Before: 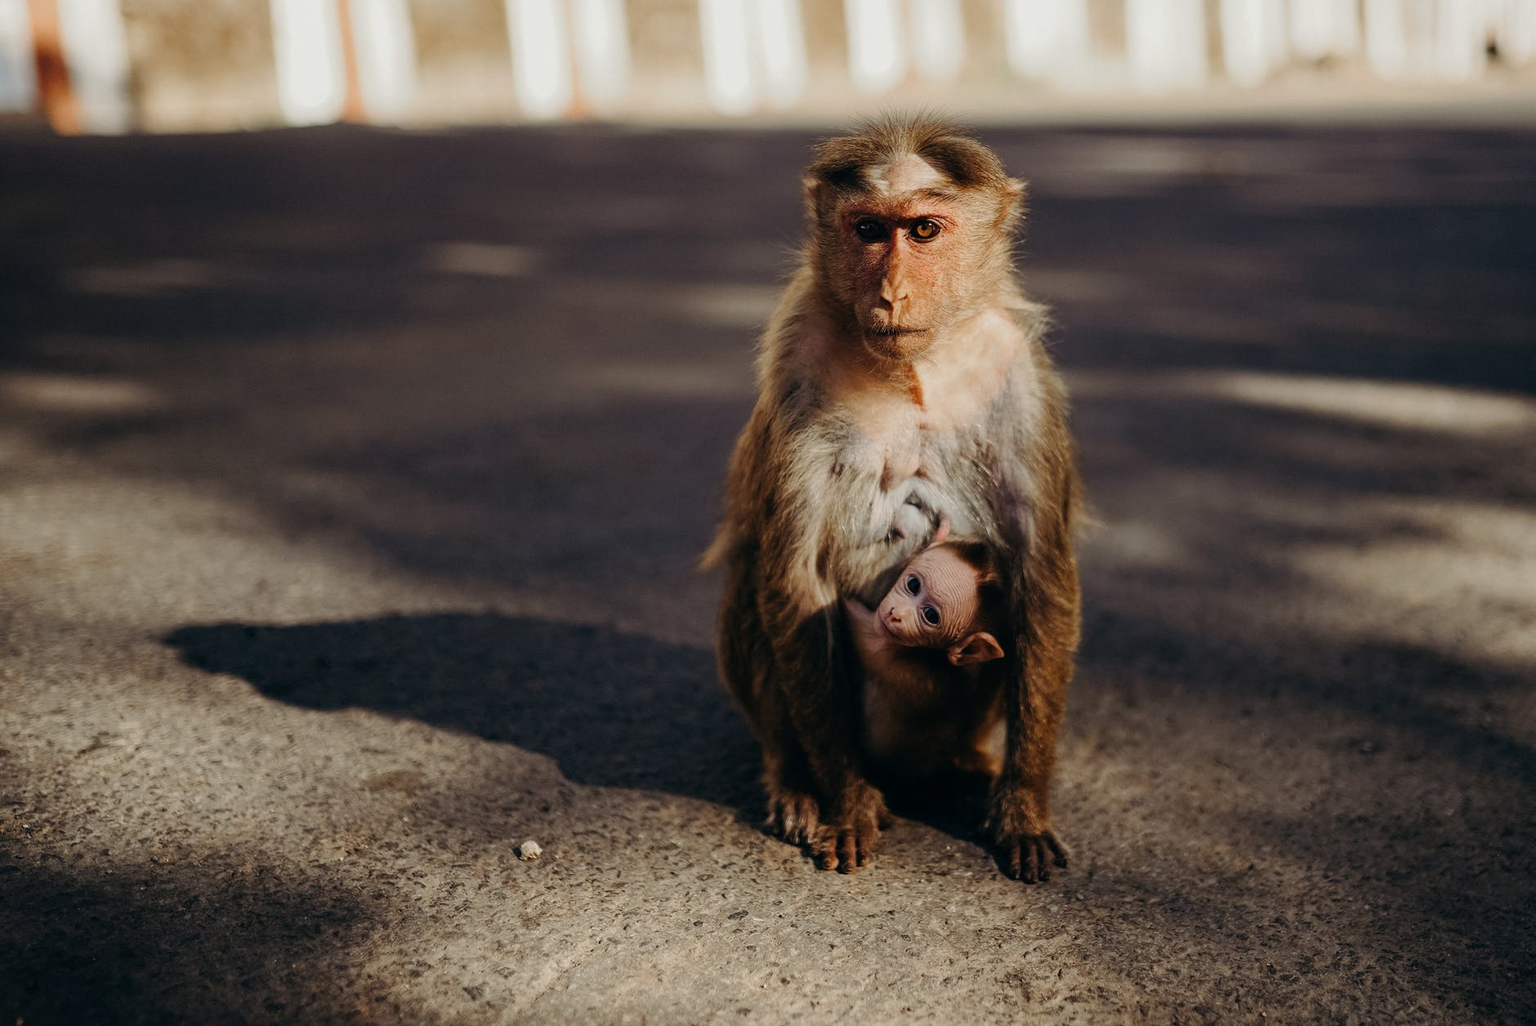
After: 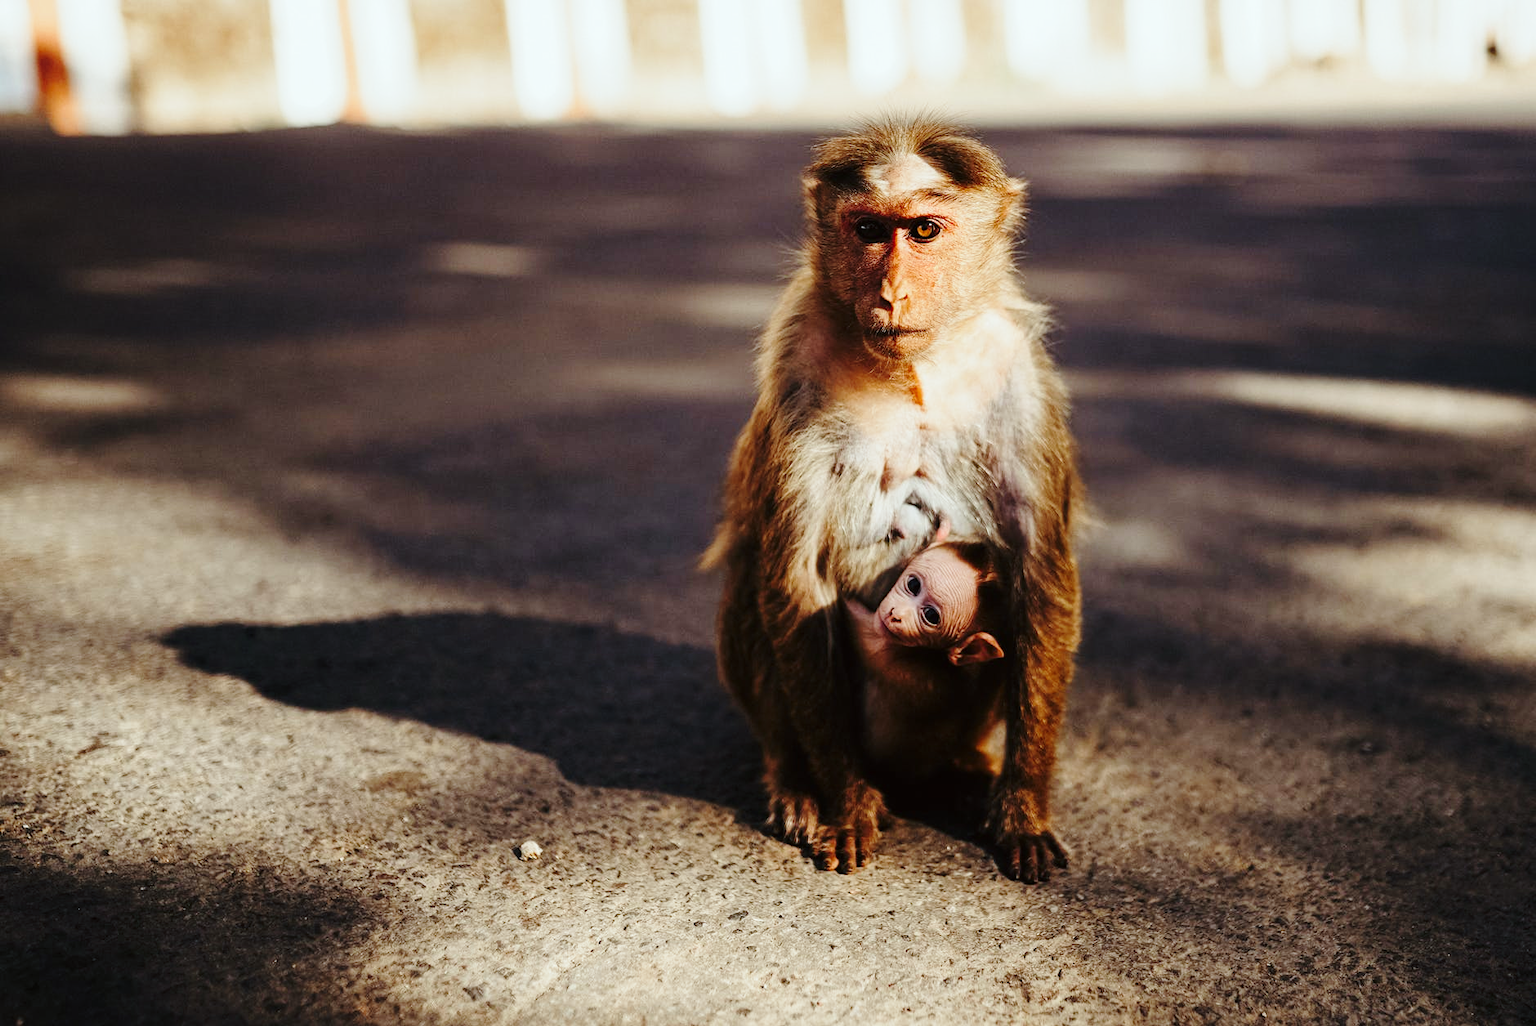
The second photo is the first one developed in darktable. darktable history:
color correction: highlights a* -2.73, highlights b* -2.09, shadows a* 2.41, shadows b* 2.73
base curve: curves: ch0 [(0, 0) (0.028, 0.03) (0.121, 0.232) (0.46, 0.748) (0.859, 0.968) (1, 1)], preserve colors none
